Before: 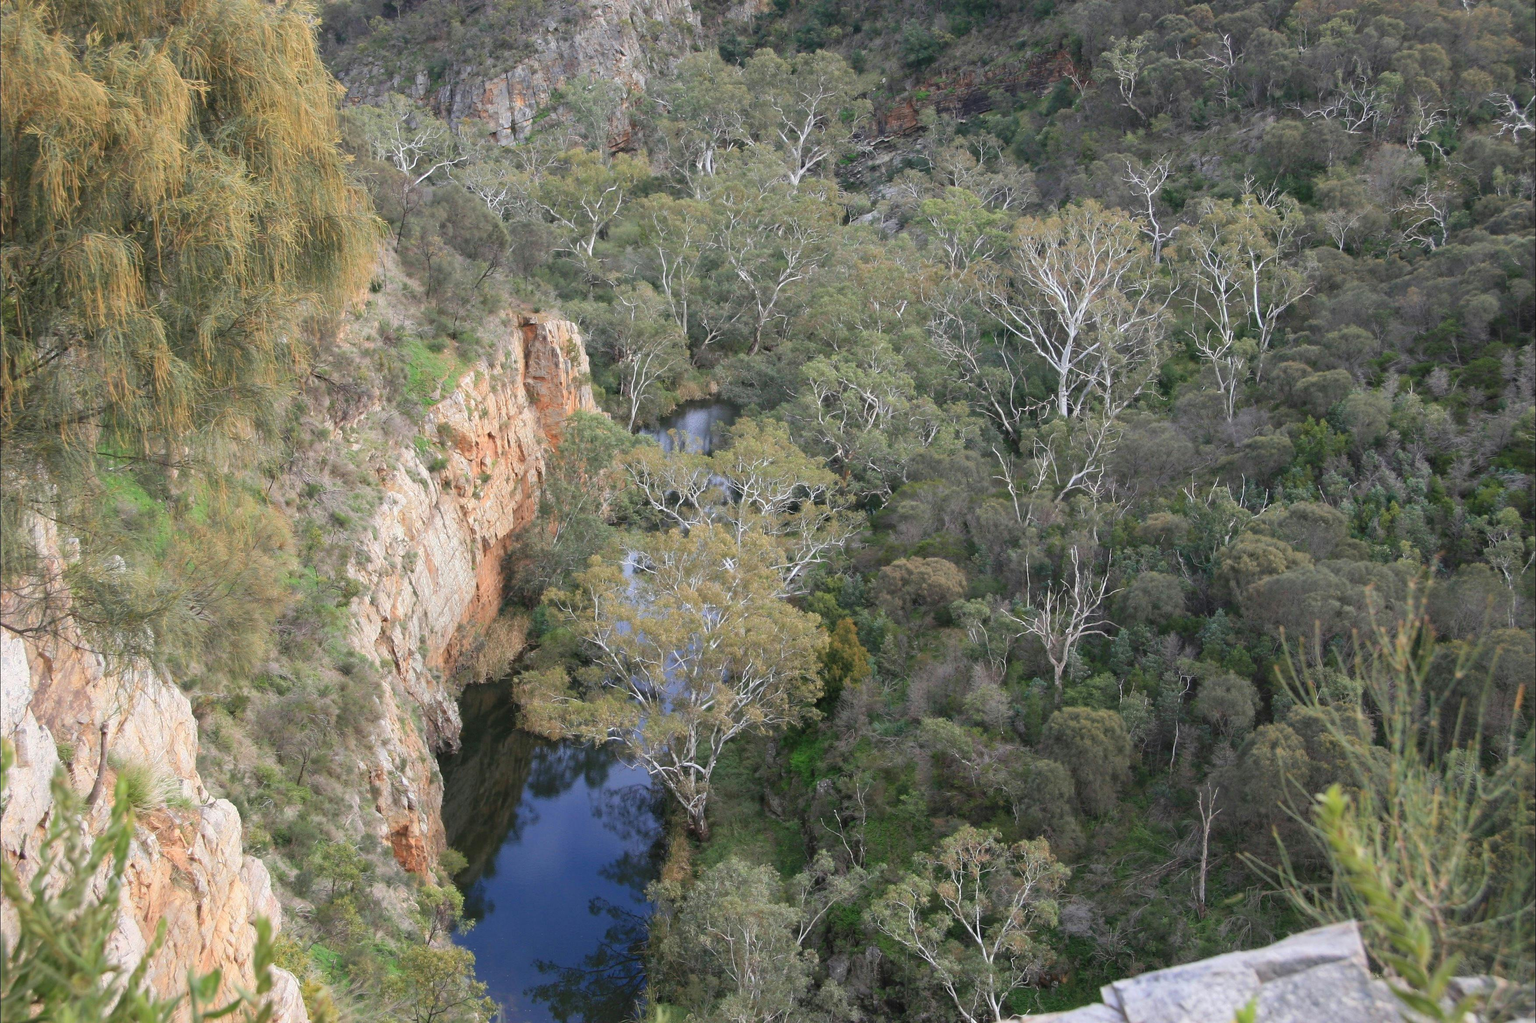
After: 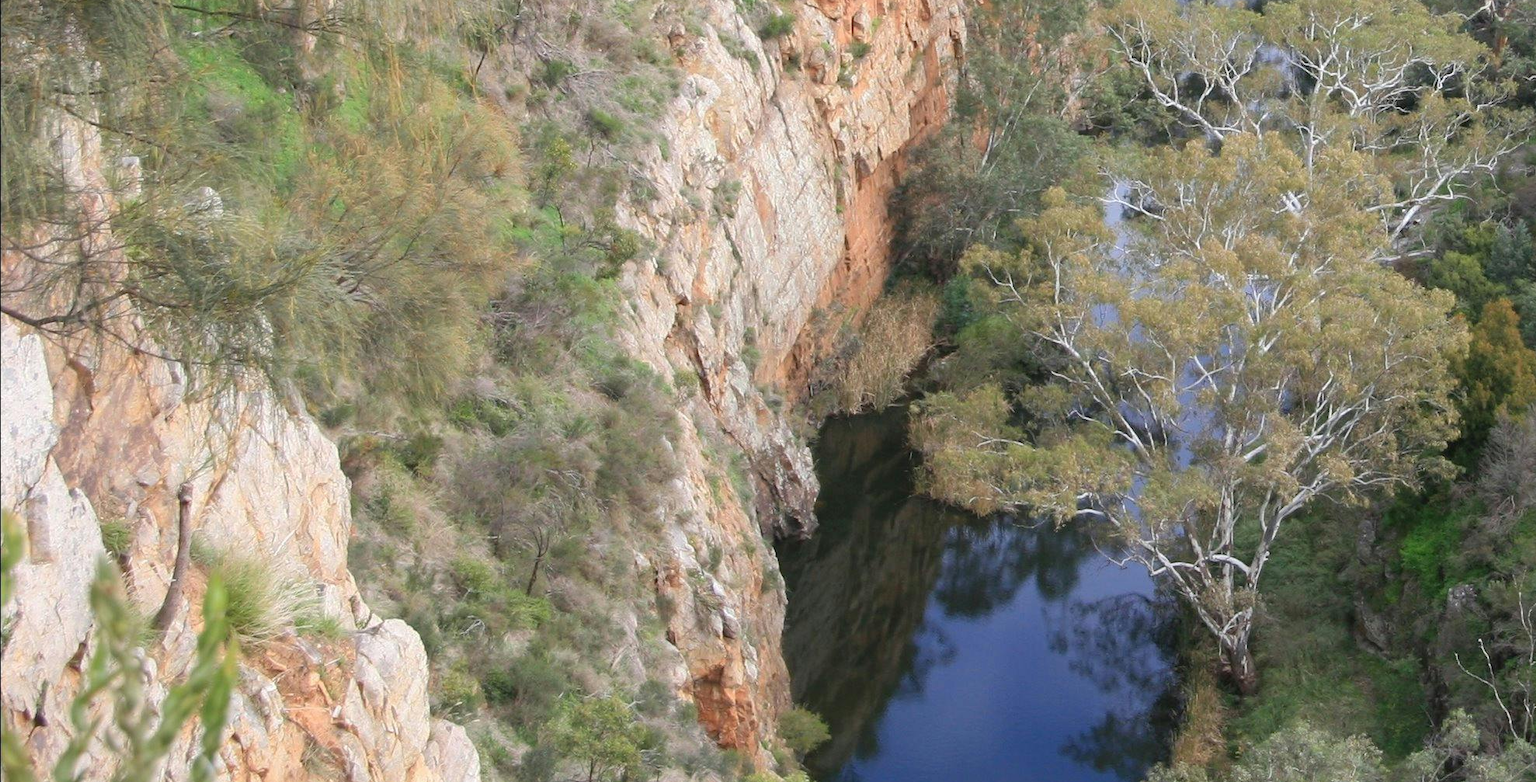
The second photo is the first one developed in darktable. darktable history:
crop: top 43.991%, right 43.569%, bottom 12.839%
